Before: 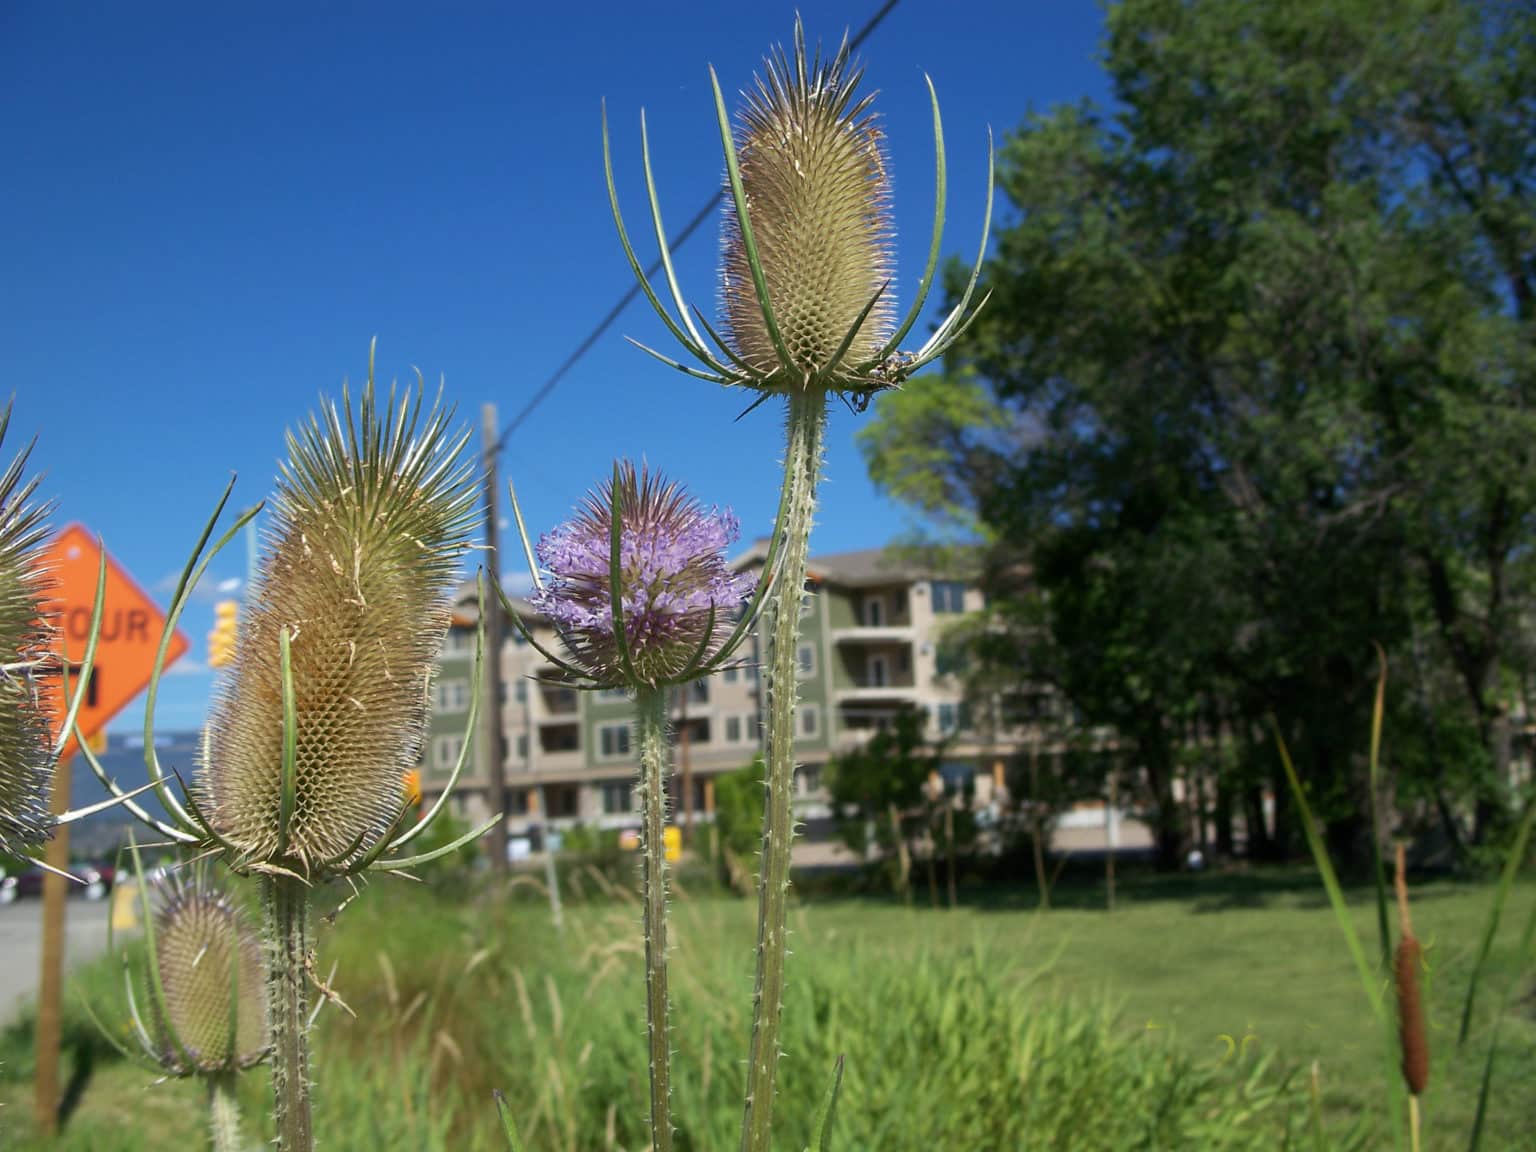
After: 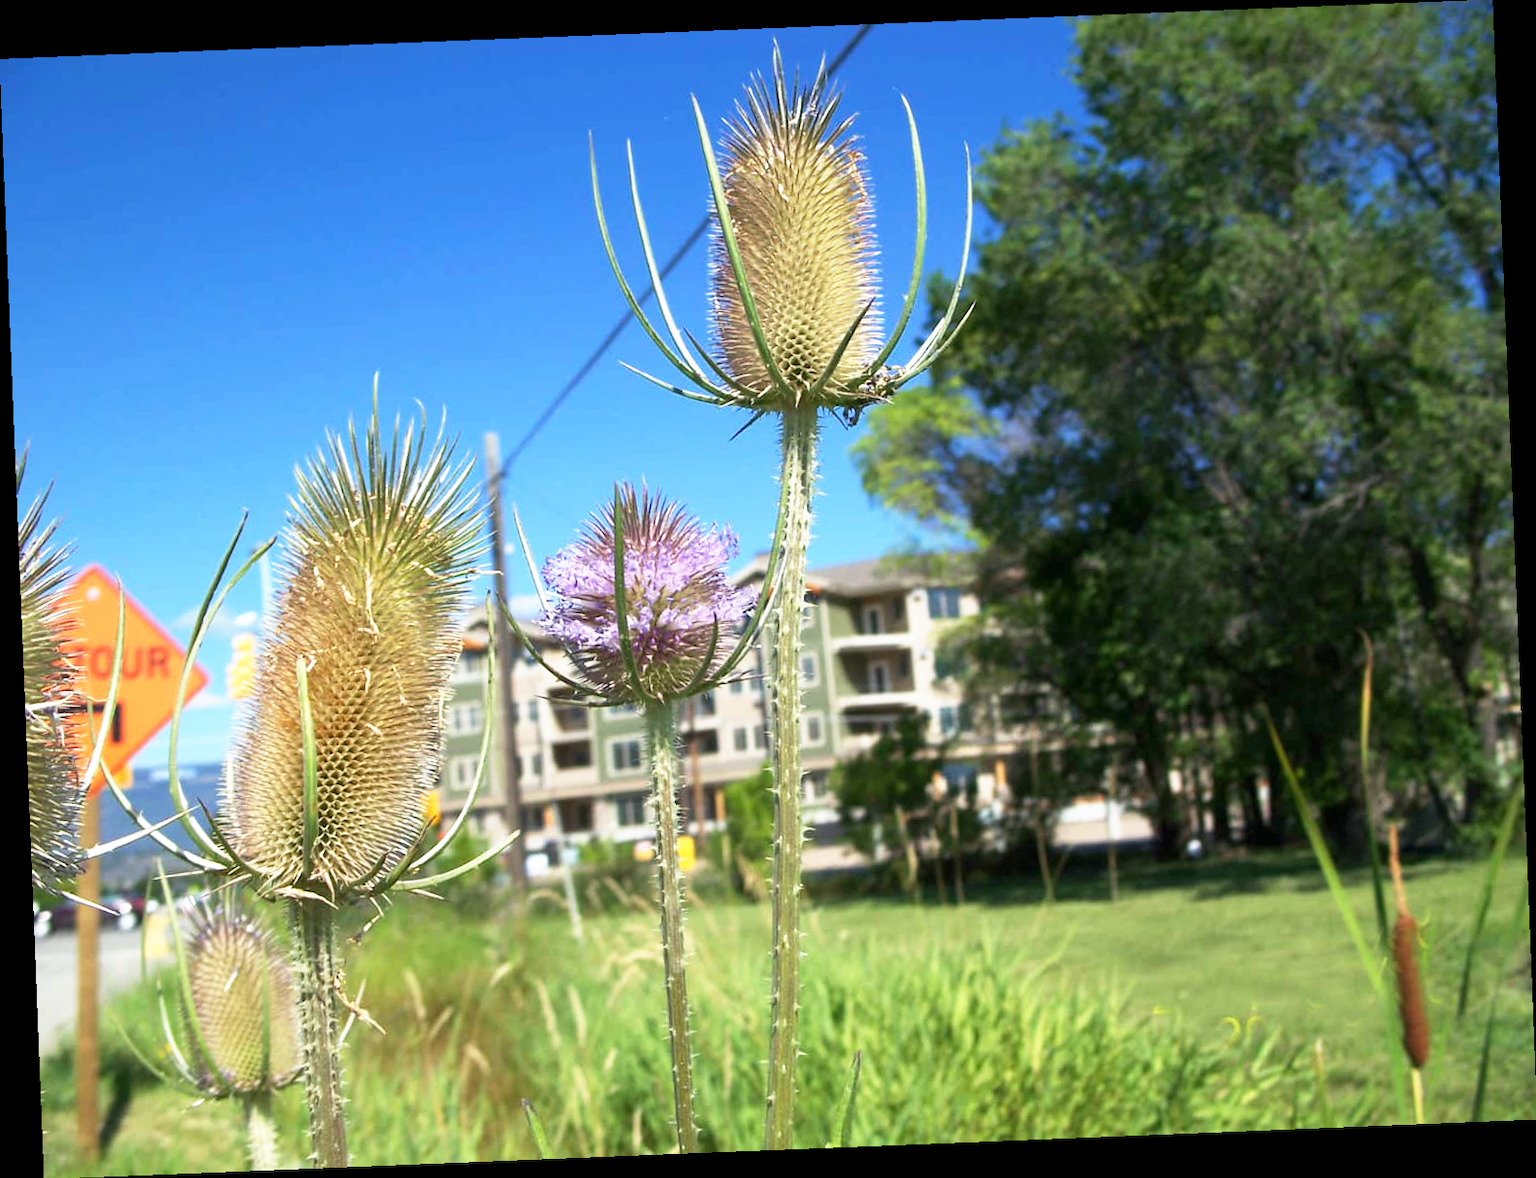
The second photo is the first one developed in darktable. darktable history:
rotate and perspective: rotation -2.29°, automatic cropping off
base curve: curves: ch0 [(0, 0) (0.495, 0.917) (1, 1)], preserve colors none
